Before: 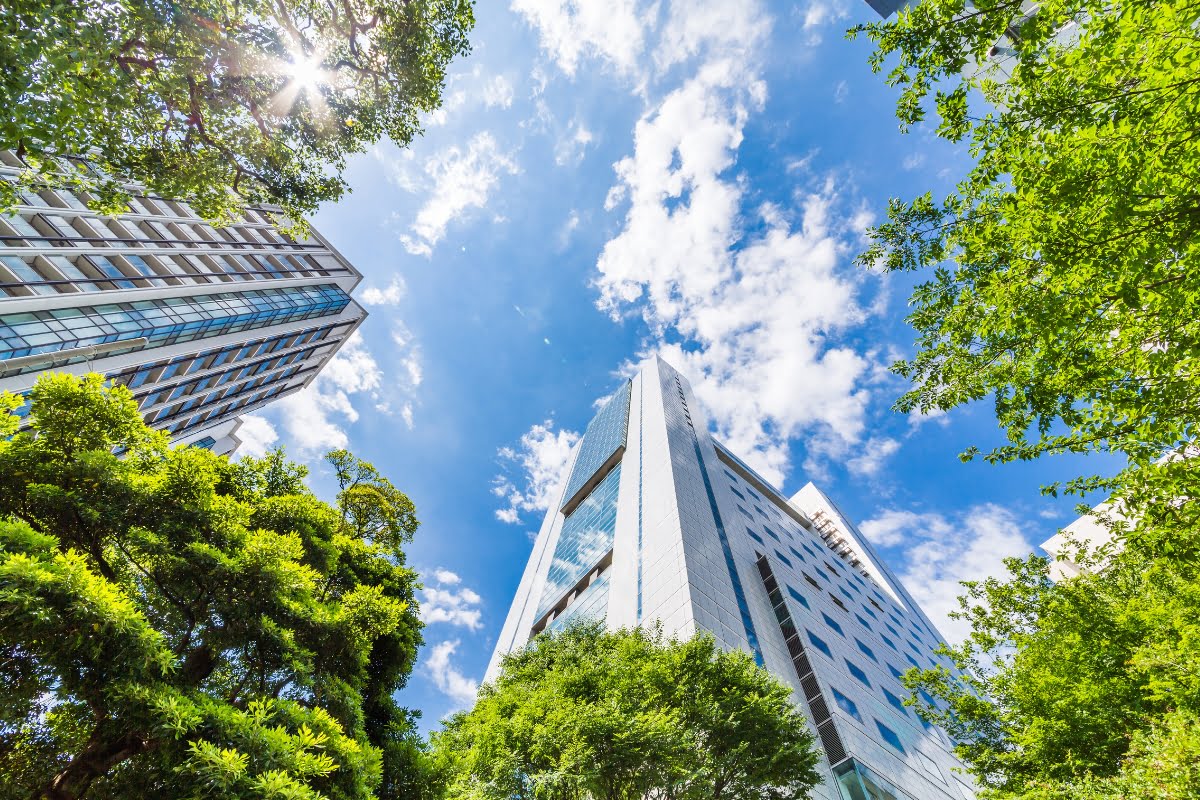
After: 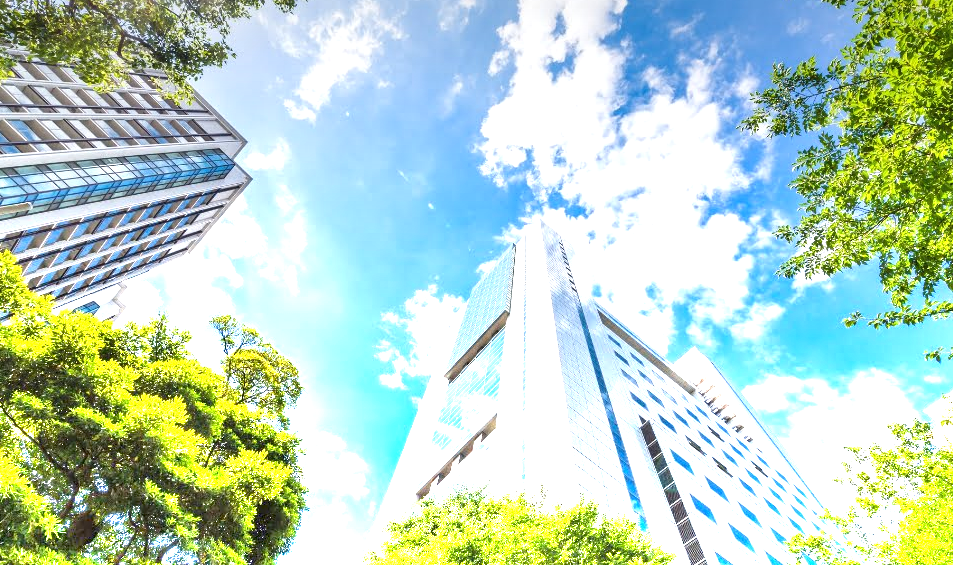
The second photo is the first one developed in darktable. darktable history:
crop: left 9.712%, top 16.928%, right 10.845%, bottom 12.332%
graduated density: density -3.9 EV
